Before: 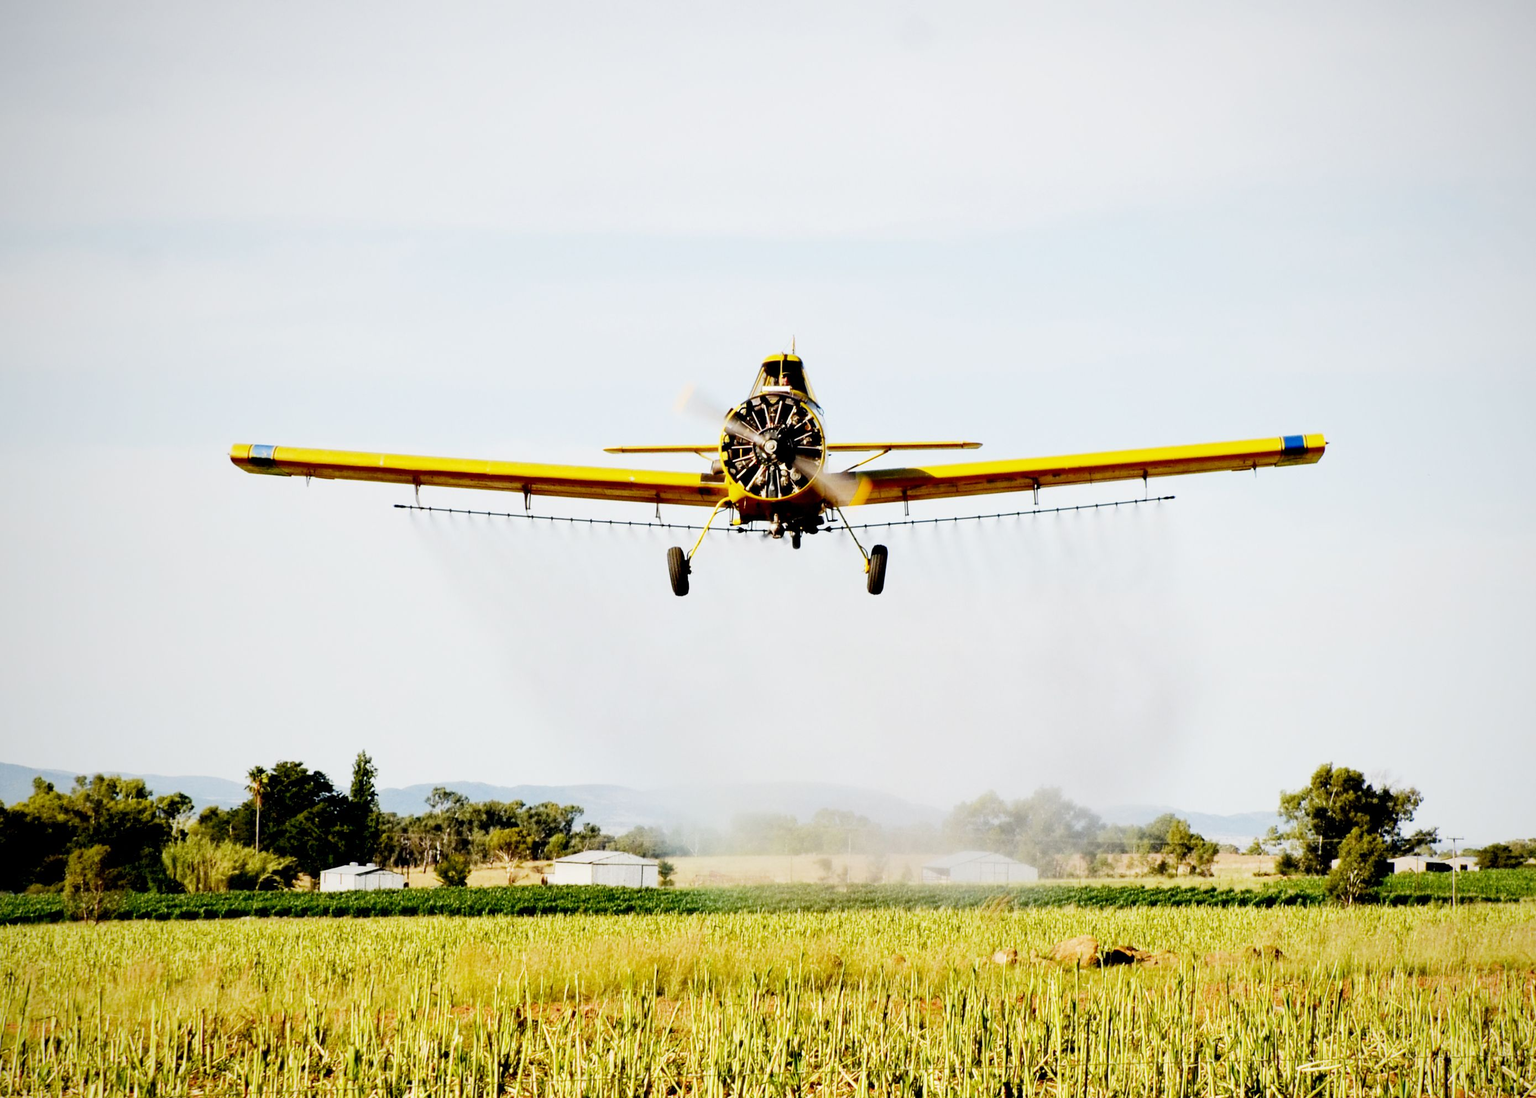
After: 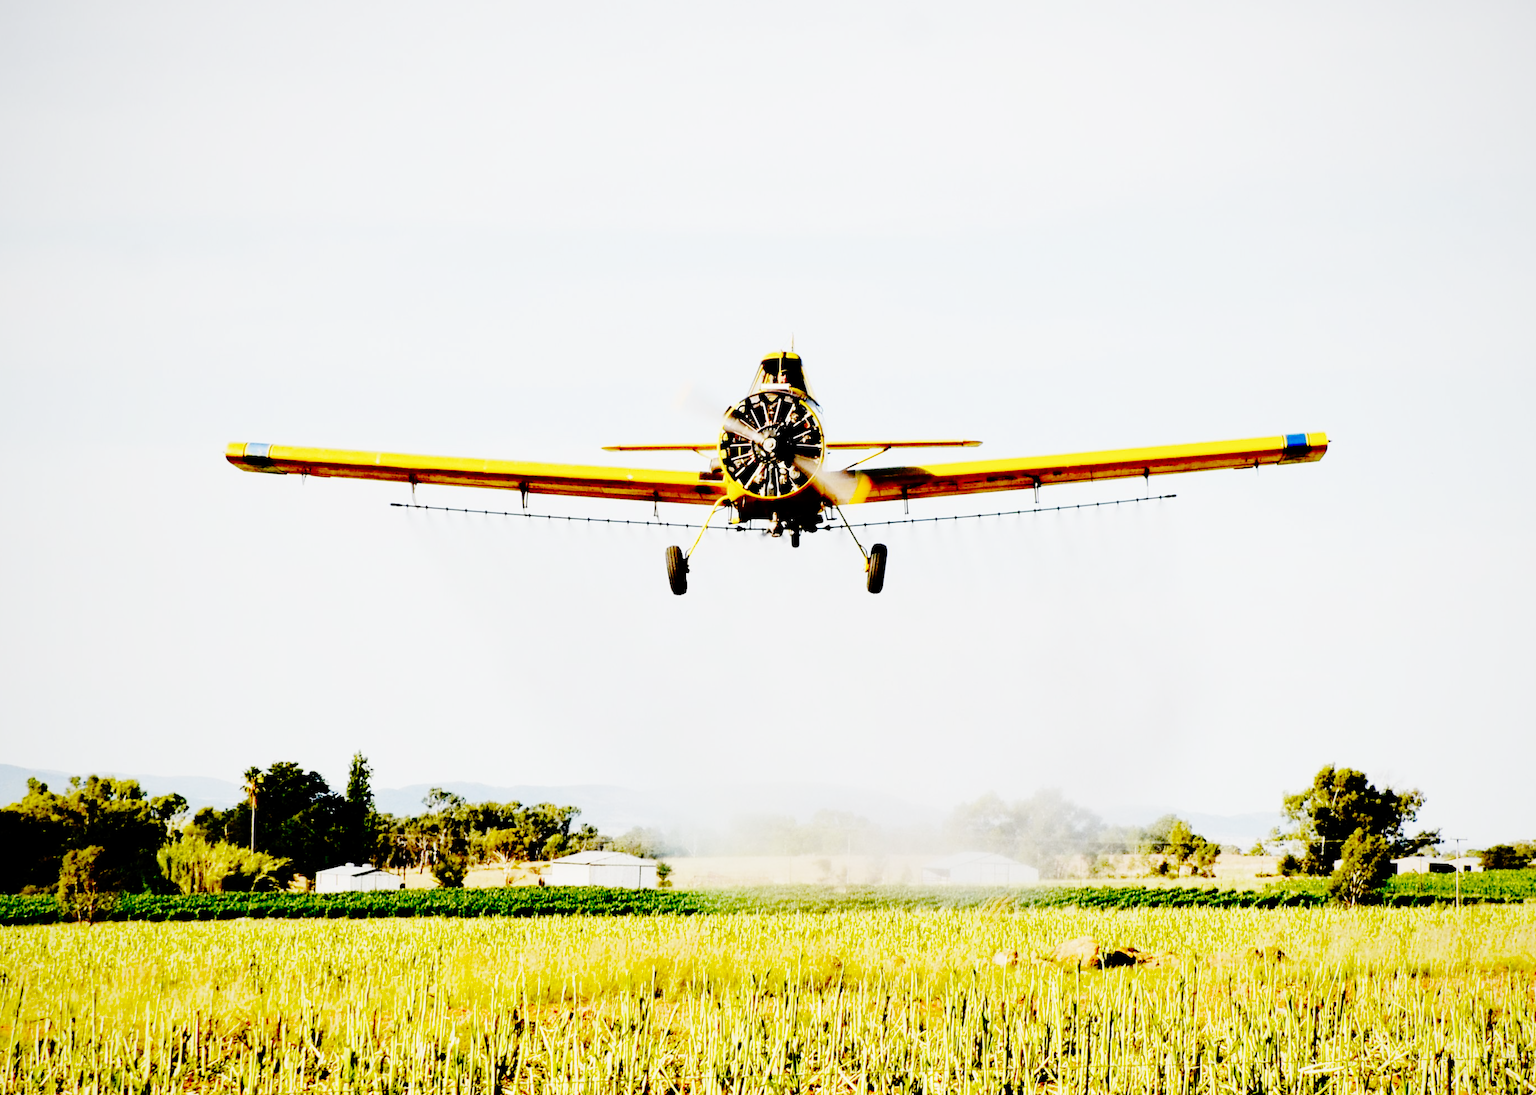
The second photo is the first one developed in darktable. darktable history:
exposure: exposure -0.064 EV, compensate highlight preservation false
base curve: curves: ch0 [(0, 0) (0.036, 0.01) (0.123, 0.254) (0.258, 0.504) (0.507, 0.748) (1, 1)], preserve colors none
crop: left 0.434%, top 0.485%, right 0.244%, bottom 0.386%
